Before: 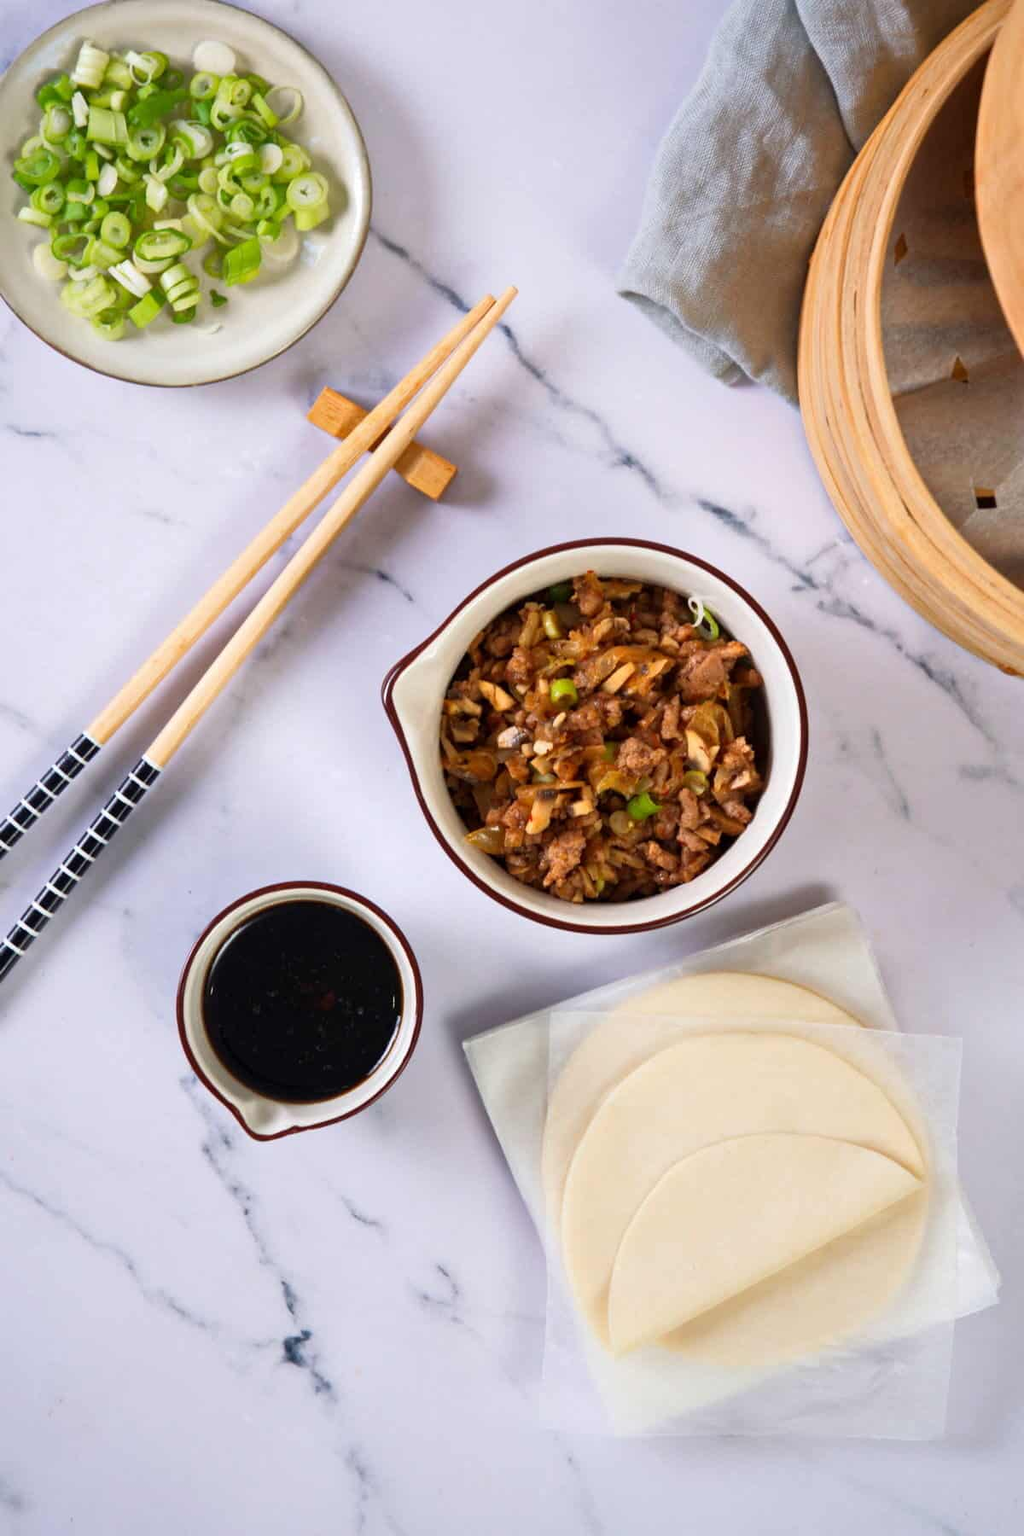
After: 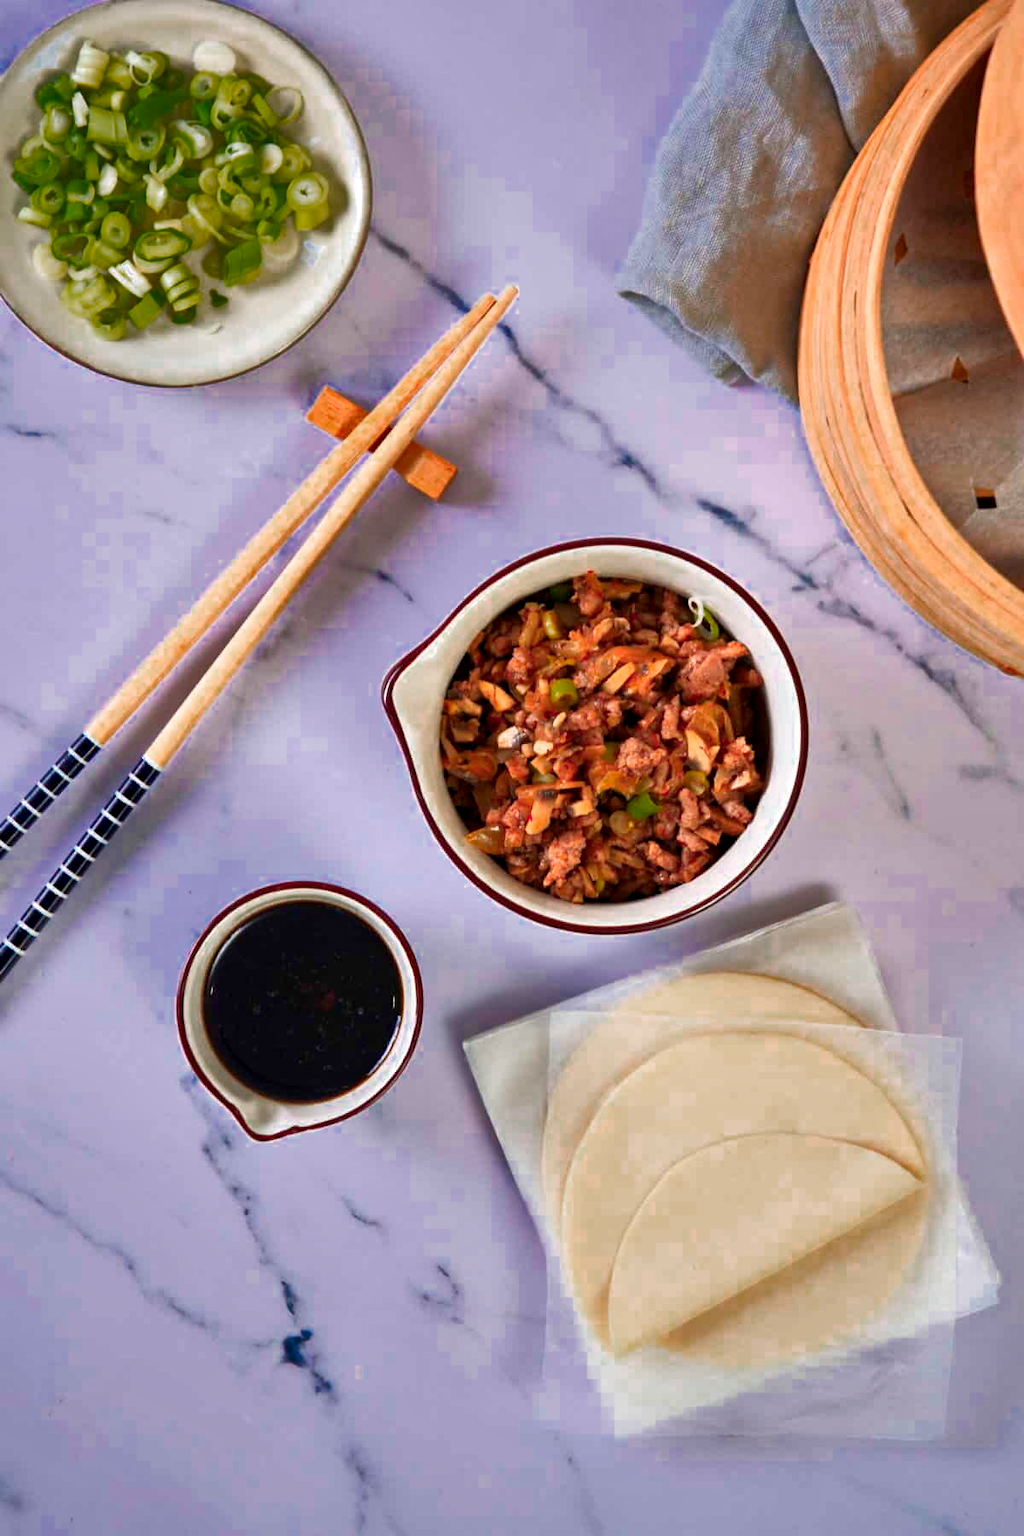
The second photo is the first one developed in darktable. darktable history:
contrast equalizer: y [[0.524 ×6], [0.512 ×6], [0.379 ×6], [0 ×6], [0 ×6]]
shadows and highlights: shadows 53.14, soften with gaussian
color zones: curves: ch0 [(0, 0.553) (0.123, 0.58) (0.23, 0.419) (0.468, 0.155) (0.605, 0.132) (0.723, 0.063) (0.833, 0.172) (0.921, 0.468)]; ch1 [(0.025, 0.645) (0.229, 0.584) (0.326, 0.551) (0.537, 0.446) (0.599, 0.911) (0.708, 1) (0.805, 0.944)]; ch2 [(0.086, 0.468) (0.254, 0.464) (0.638, 0.564) (0.702, 0.592) (0.768, 0.564)]
